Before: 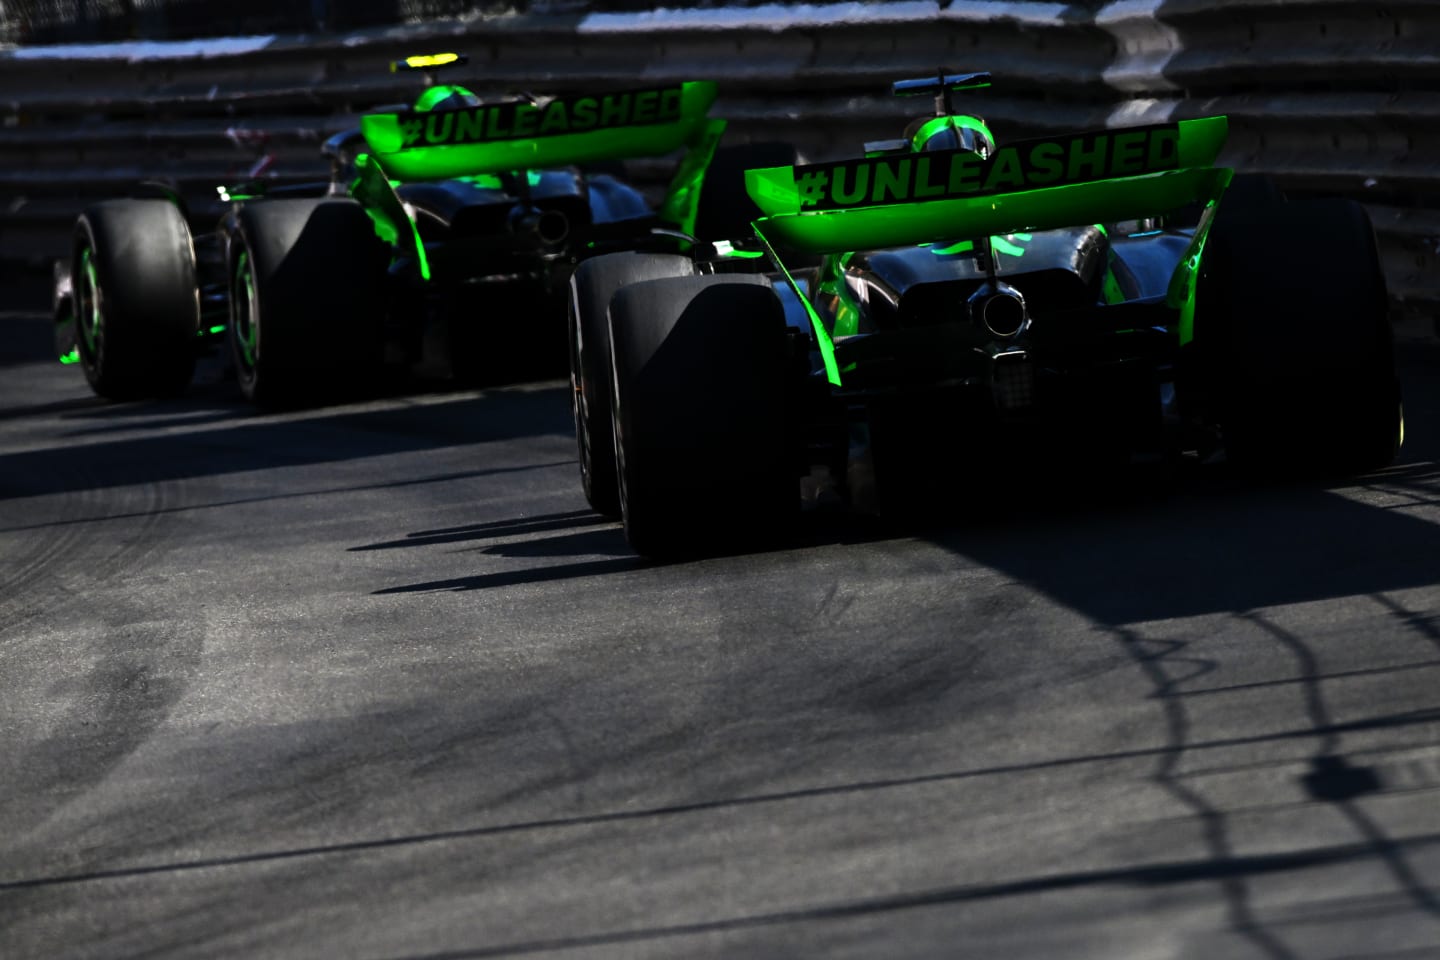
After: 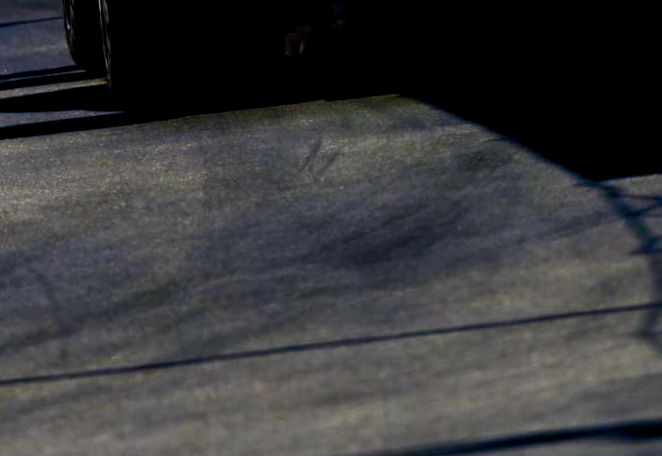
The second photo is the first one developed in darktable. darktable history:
crop: left 35.839%, top 46.251%, right 18.158%, bottom 6.198%
color balance rgb: global offset › luminance -0.496%, linear chroma grading › shadows 17.31%, linear chroma grading › highlights 60.174%, linear chroma grading › global chroma 49.599%, perceptual saturation grading › global saturation 23.222%, perceptual saturation grading › highlights -24.638%, perceptual saturation grading › mid-tones 24.516%, perceptual saturation grading › shadows 41.092%, contrast 5.349%
